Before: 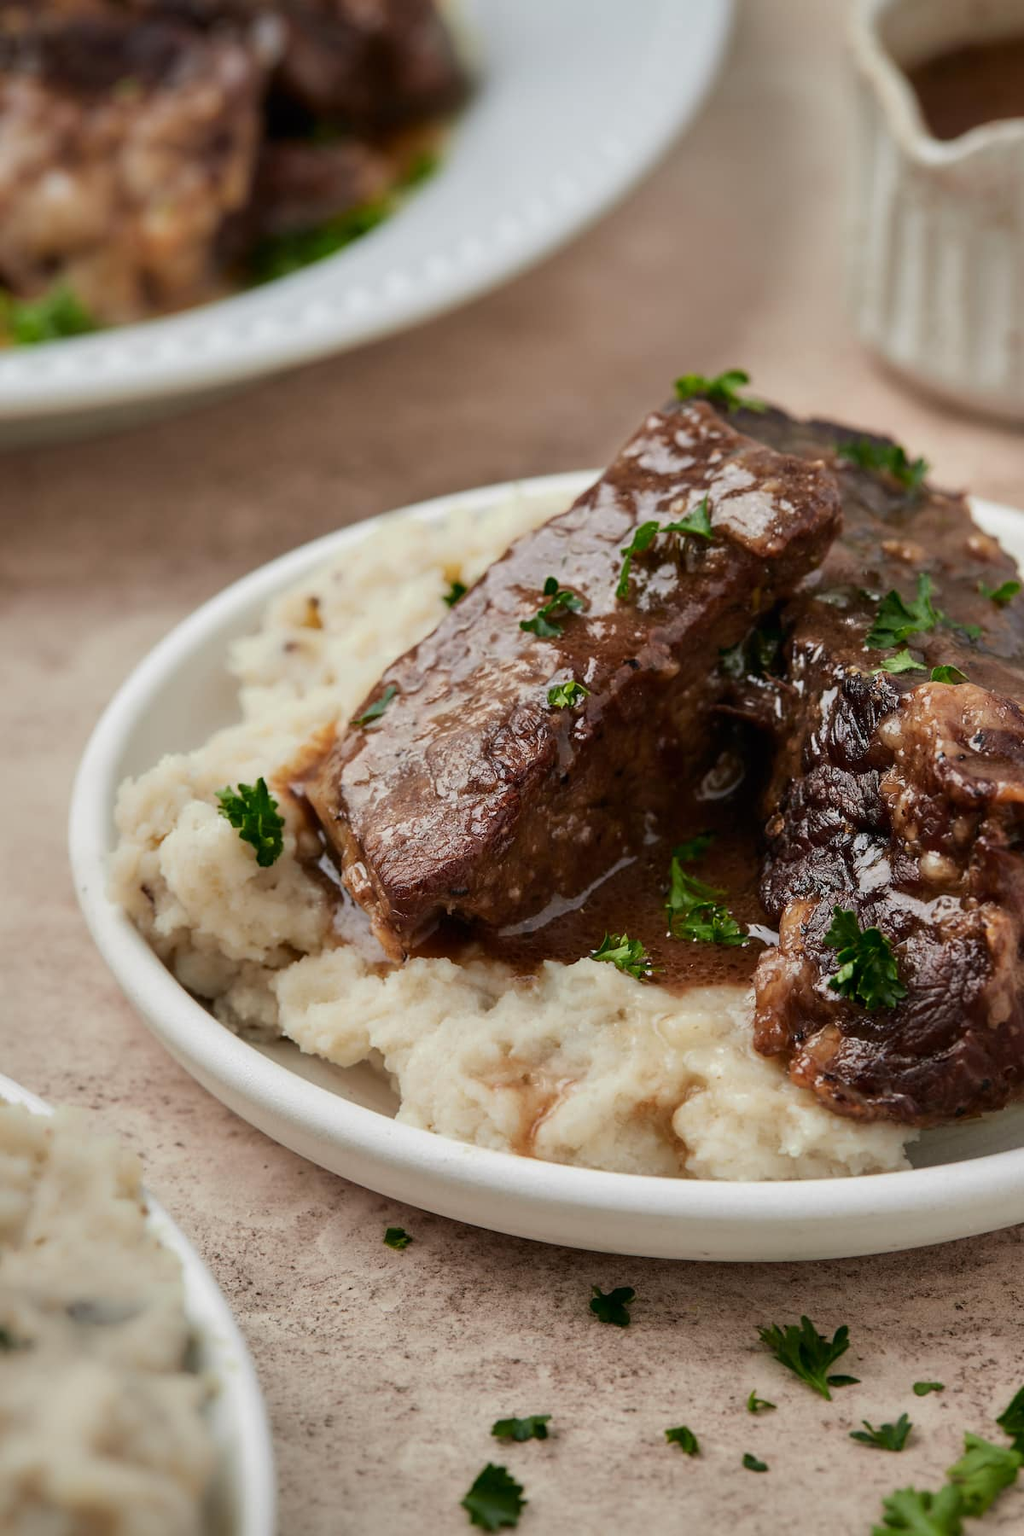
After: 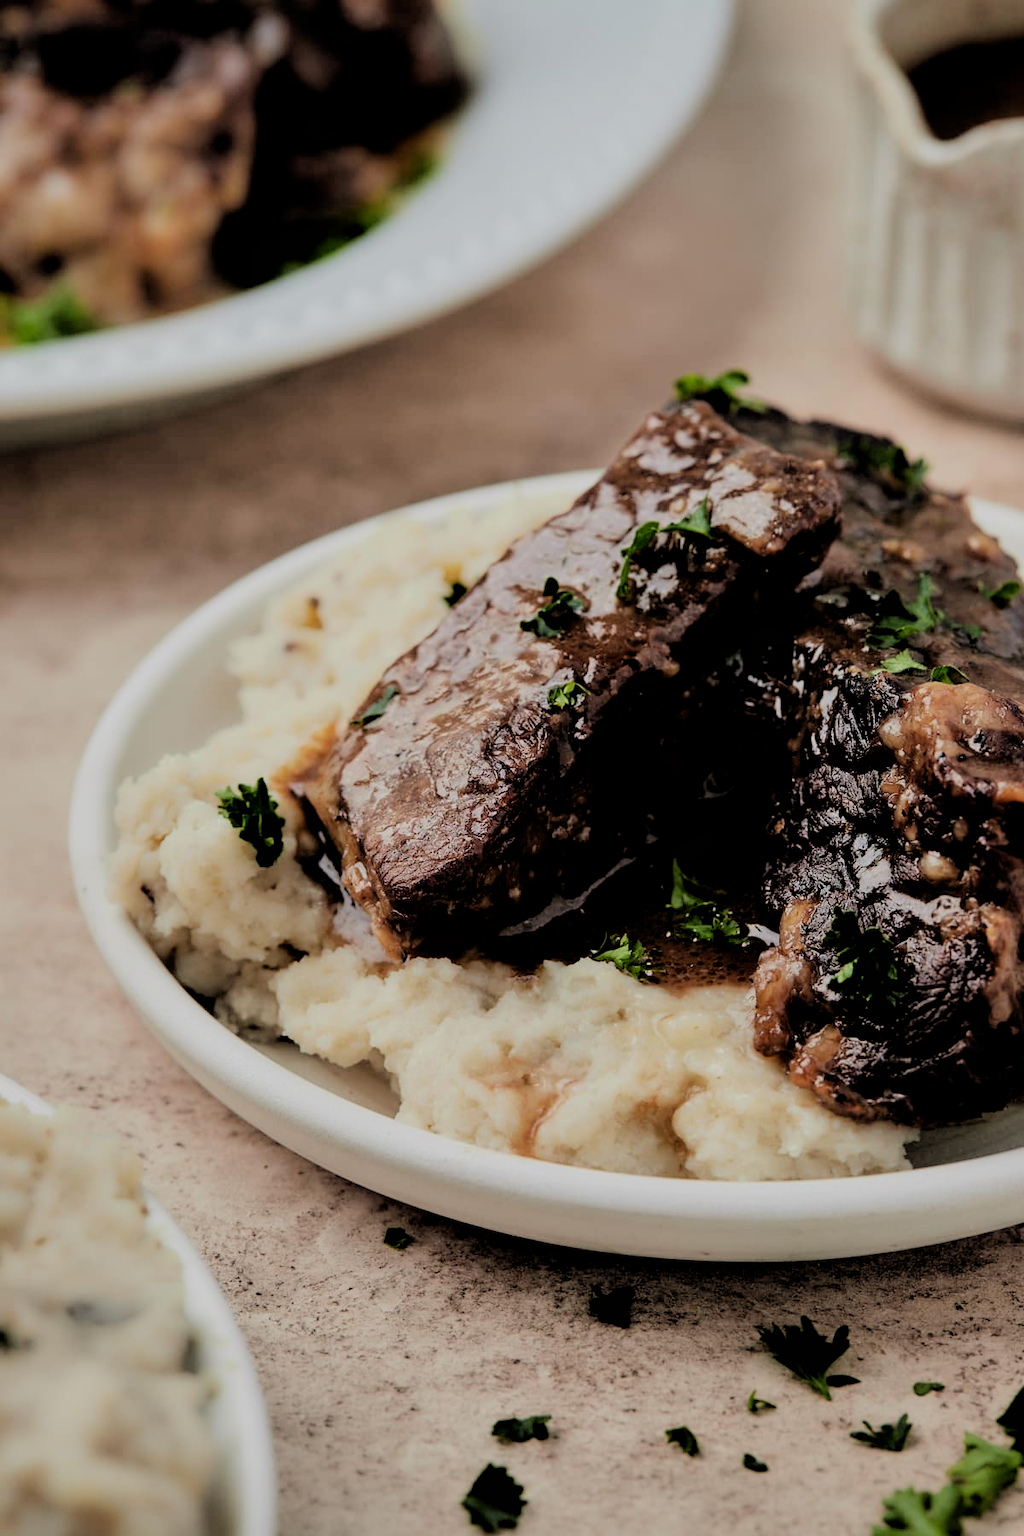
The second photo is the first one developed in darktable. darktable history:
filmic rgb: black relative exposure -2.79 EV, white relative exposure 4.56 EV, hardness 1.74, contrast 1.236, color science v6 (2022)
